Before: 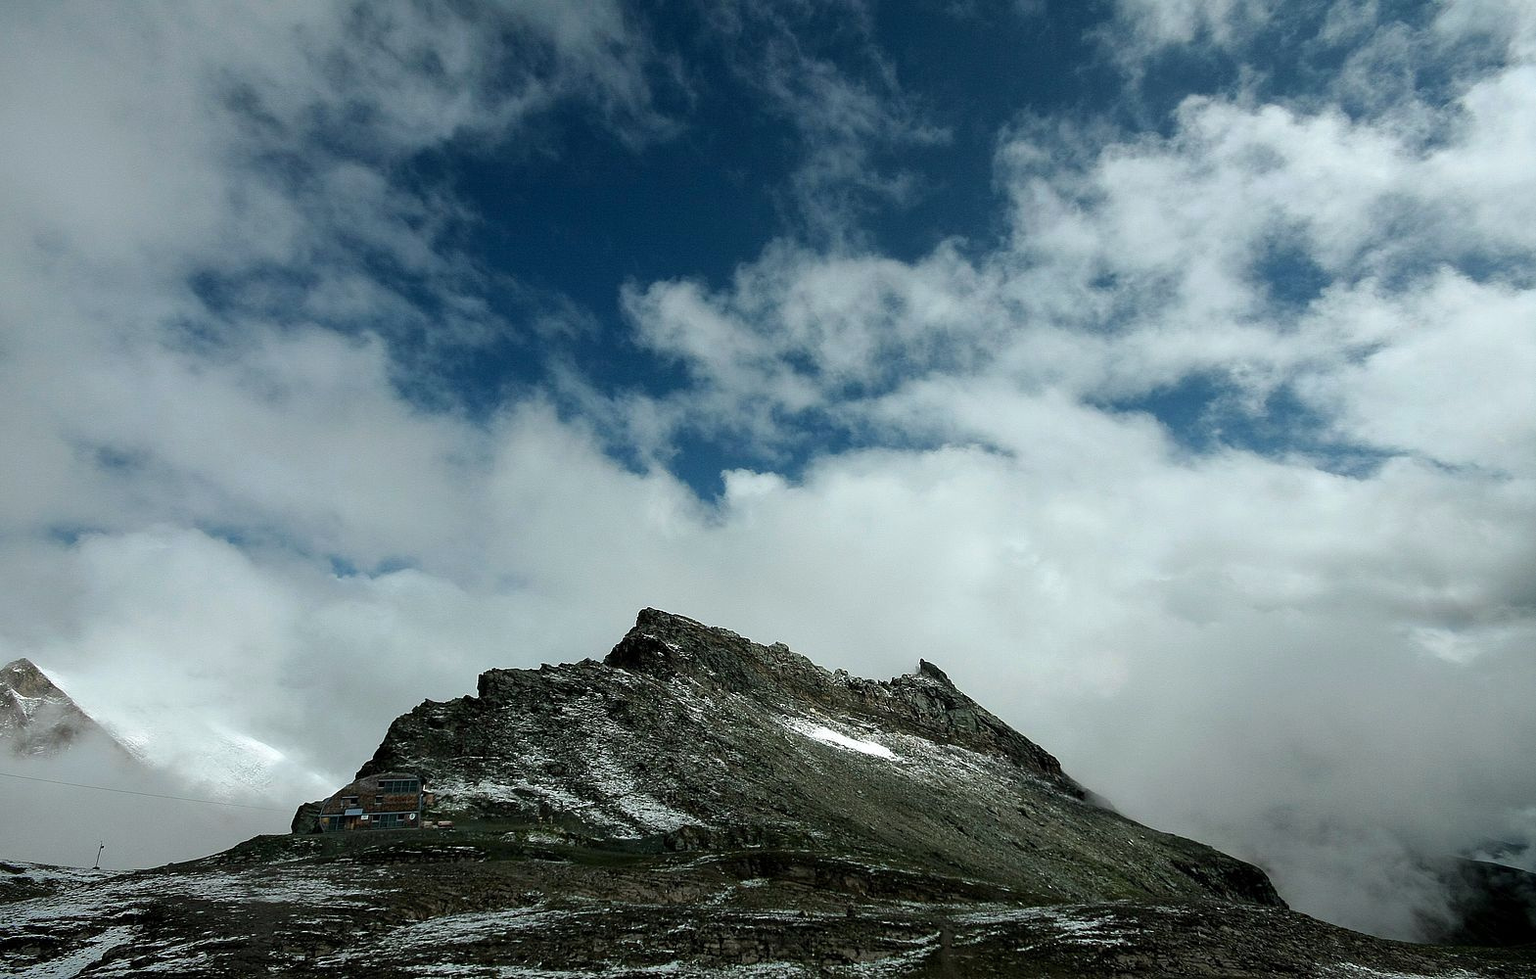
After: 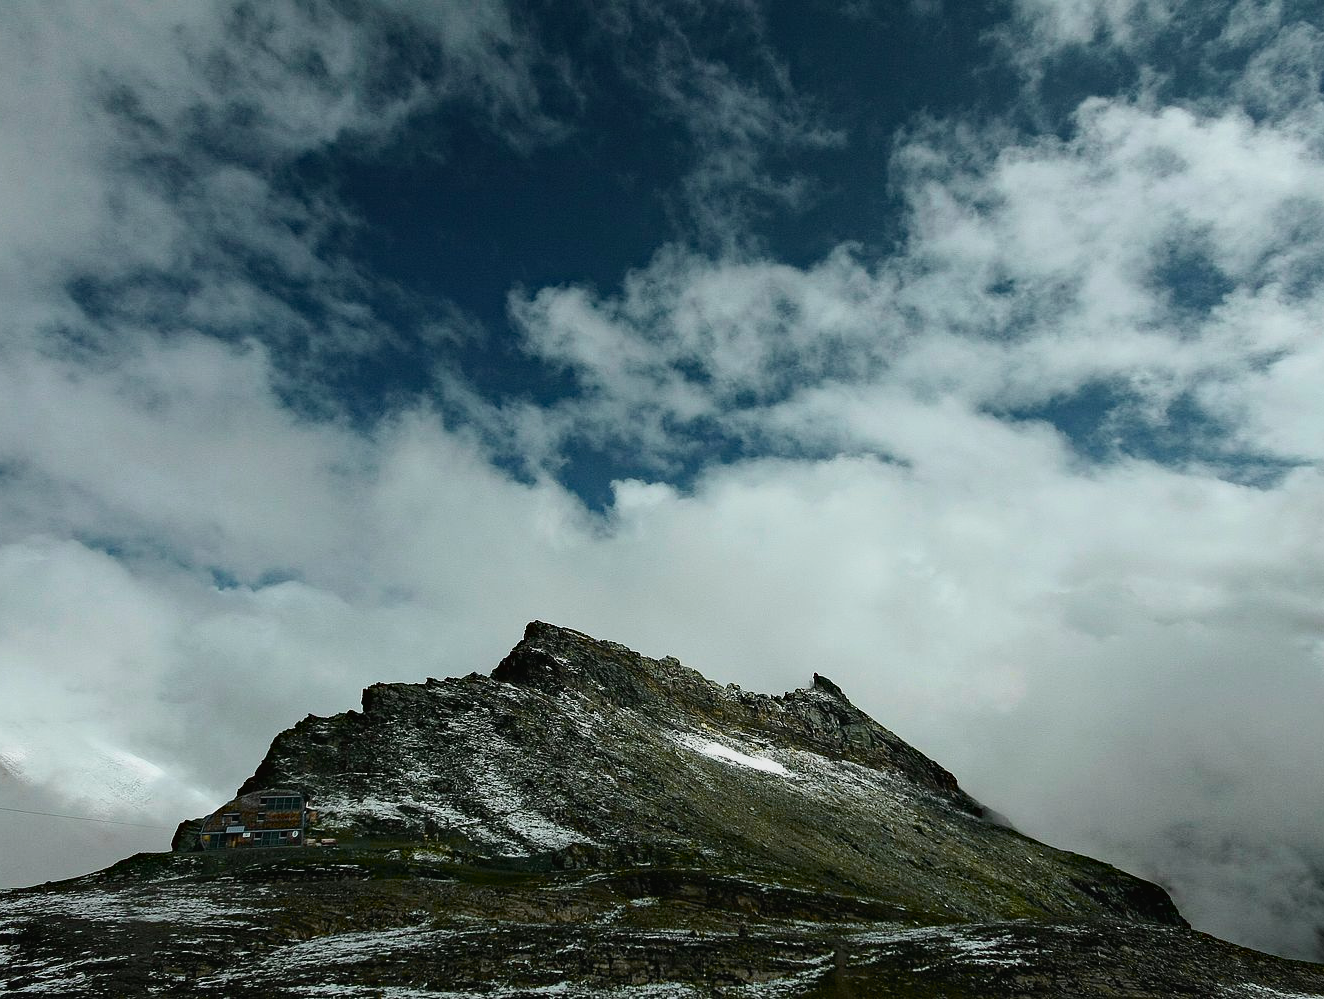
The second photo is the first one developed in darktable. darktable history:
tone curve: curves: ch0 [(0, 0.018) (0.036, 0.038) (0.15, 0.131) (0.27, 0.247) (0.545, 0.561) (0.761, 0.761) (1, 0.919)]; ch1 [(0, 0) (0.179, 0.173) (0.322, 0.32) (0.429, 0.431) (0.502, 0.5) (0.519, 0.522) (0.562, 0.588) (0.625, 0.67) (0.711, 0.745) (1, 1)]; ch2 [(0, 0) (0.29, 0.295) (0.404, 0.436) (0.497, 0.499) (0.521, 0.523) (0.561, 0.605) (0.657, 0.655) (0.712, 0.764) (1, 1)], color space Lab, independent channels, preserve colors none
crop: left 8.07%, right 7.483%
haze removal: strength 0.301, distance 0.255, compatibility mode true
